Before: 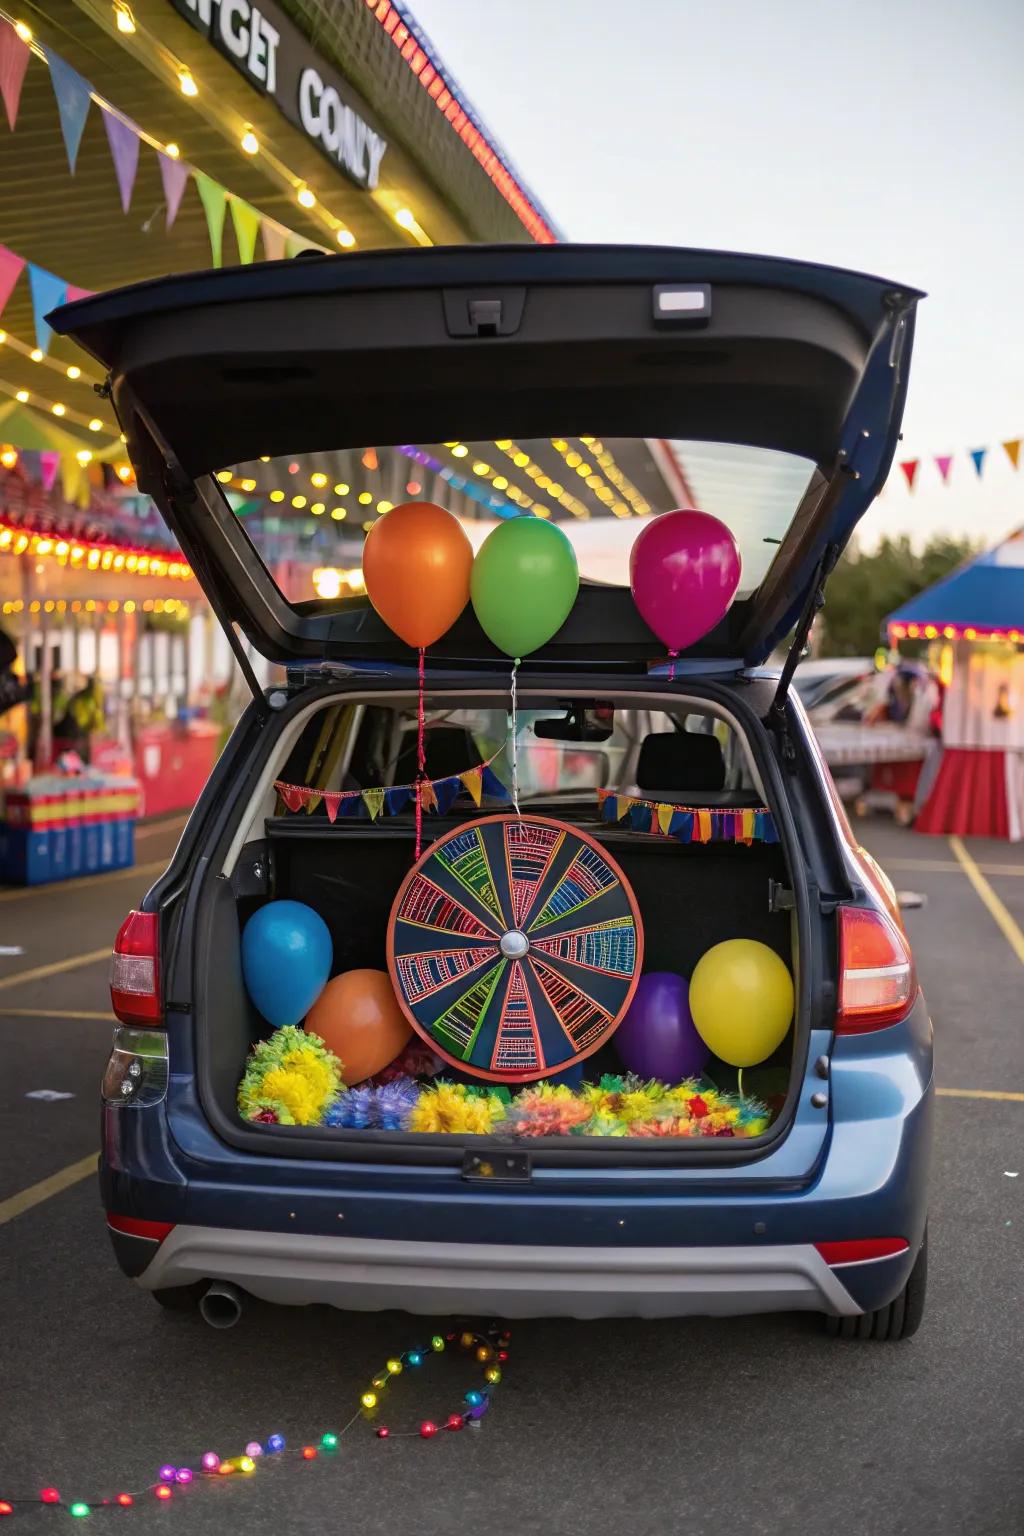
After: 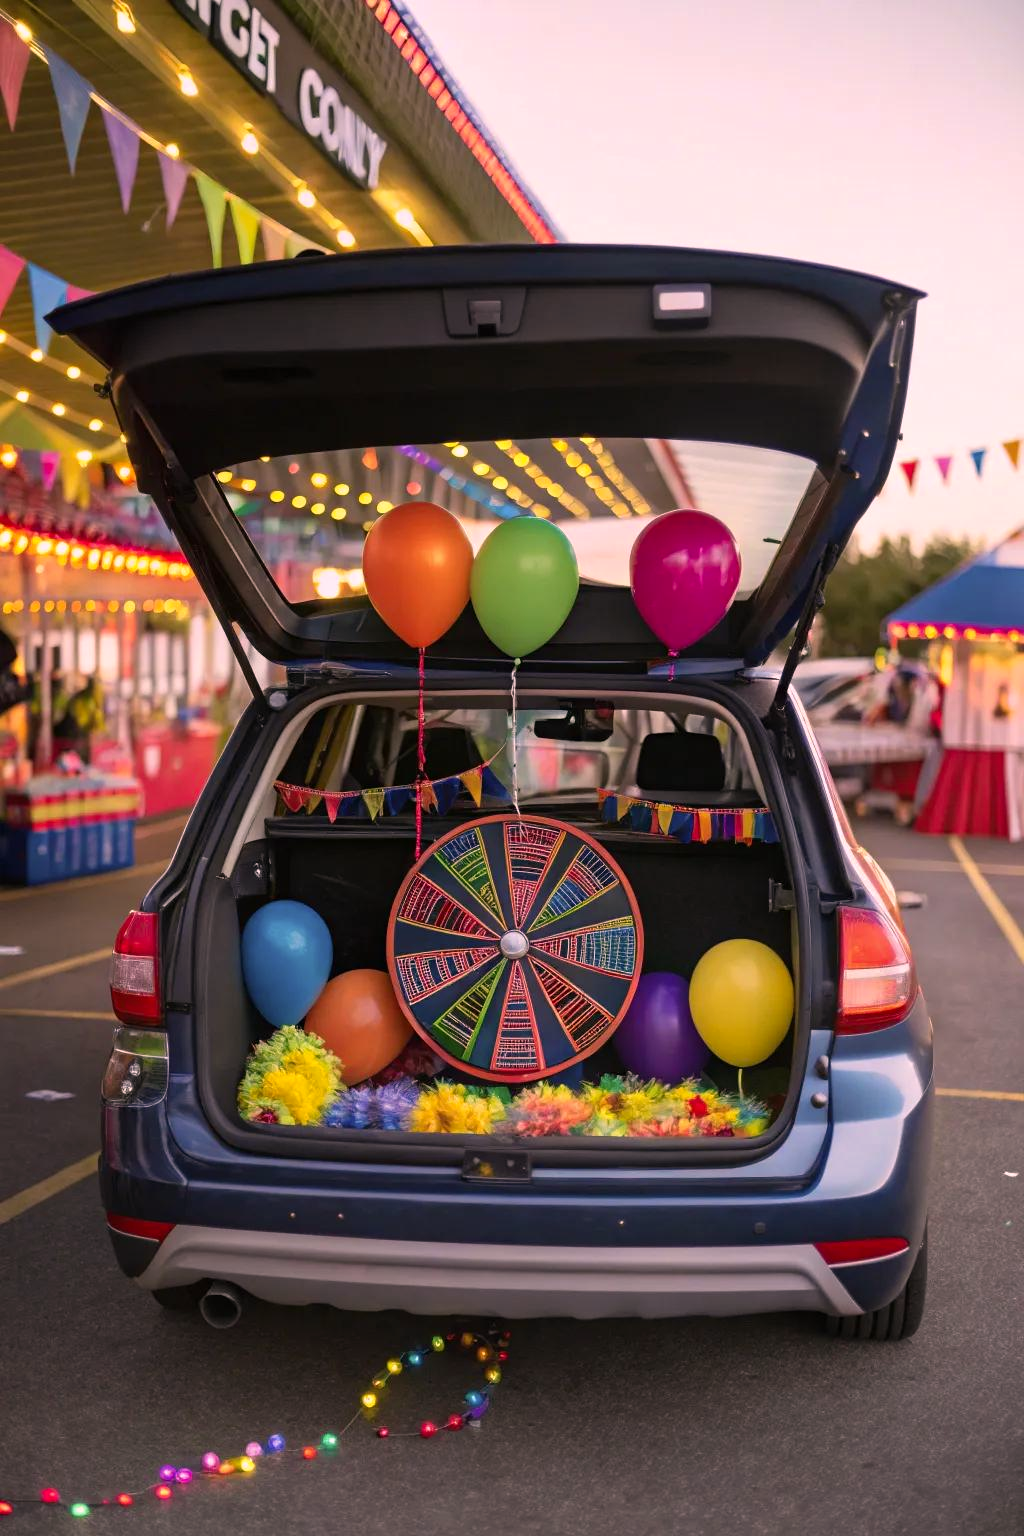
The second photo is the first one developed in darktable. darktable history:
color correction: highlights a* 14.74, highlights b* 4.76
